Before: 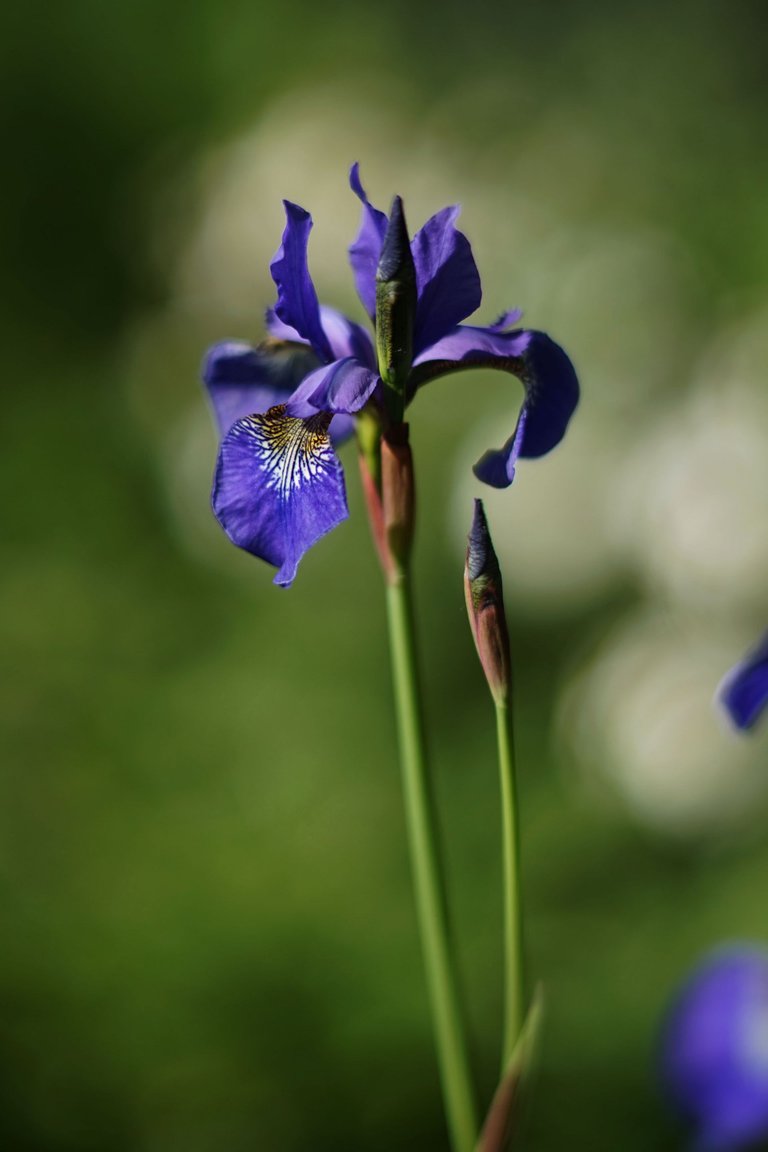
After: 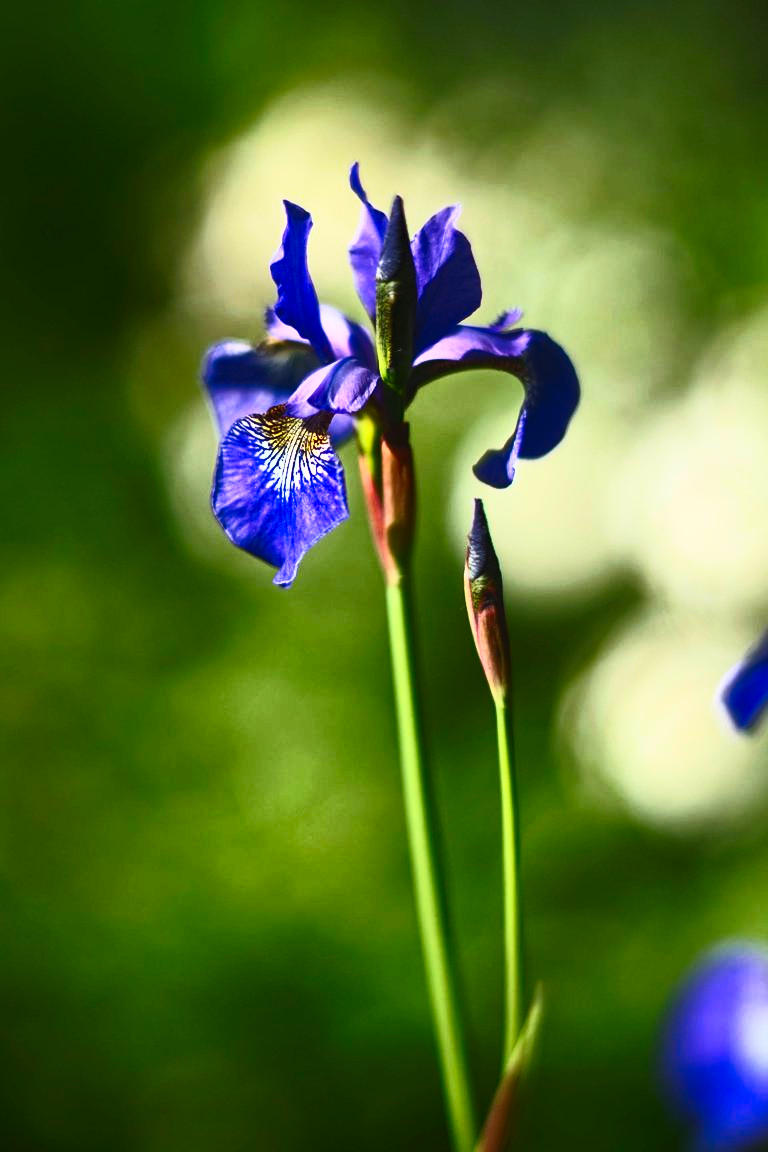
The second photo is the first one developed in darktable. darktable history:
contrast brightness saturation: contrast 0.824, brightness 0.584, saturation 0.607
